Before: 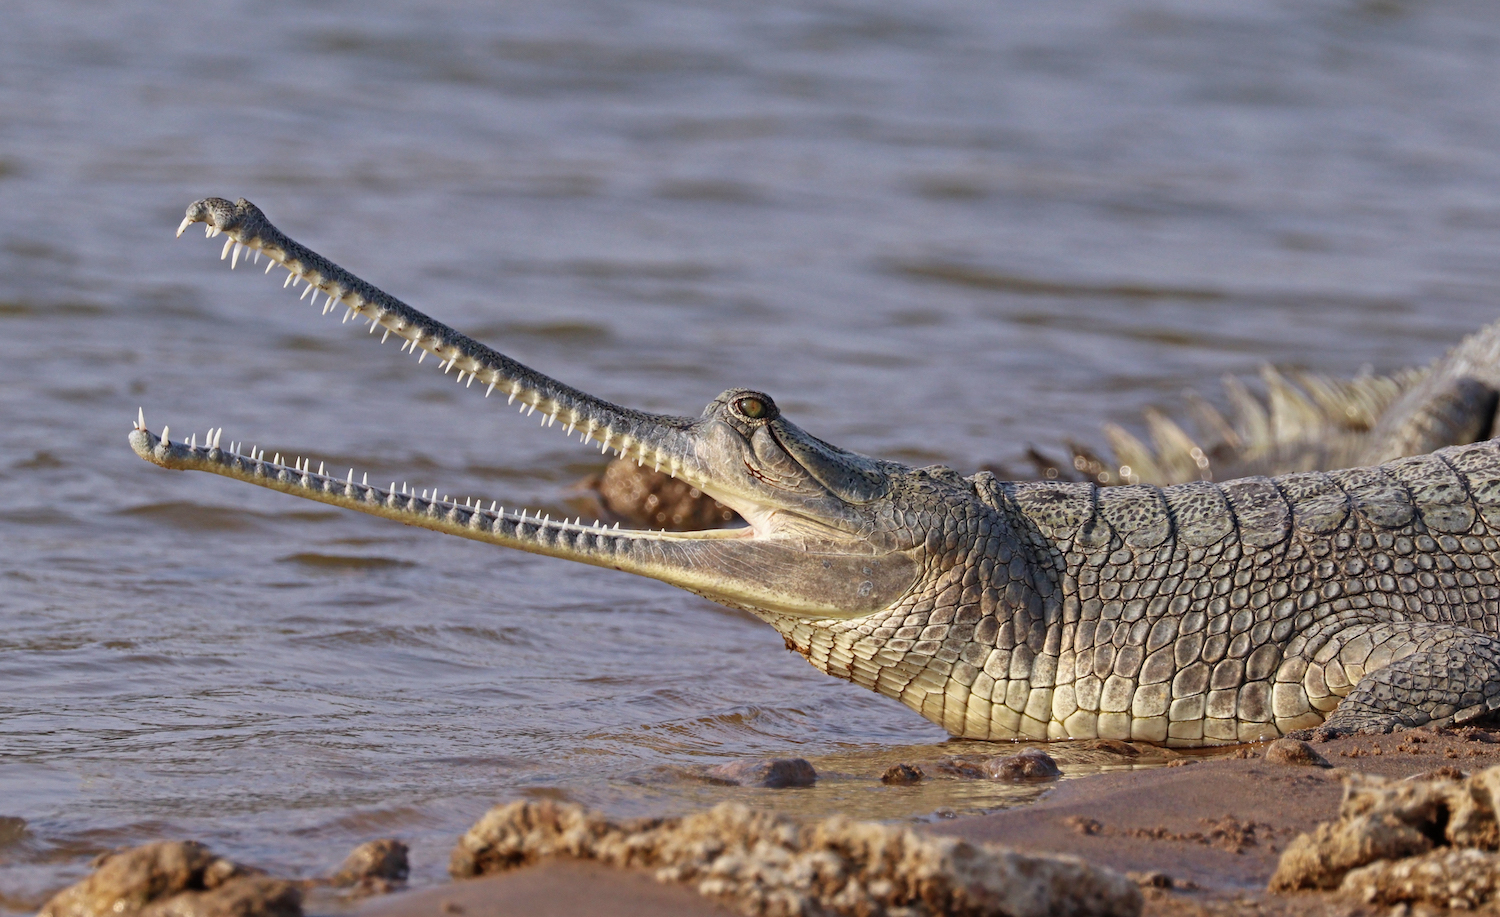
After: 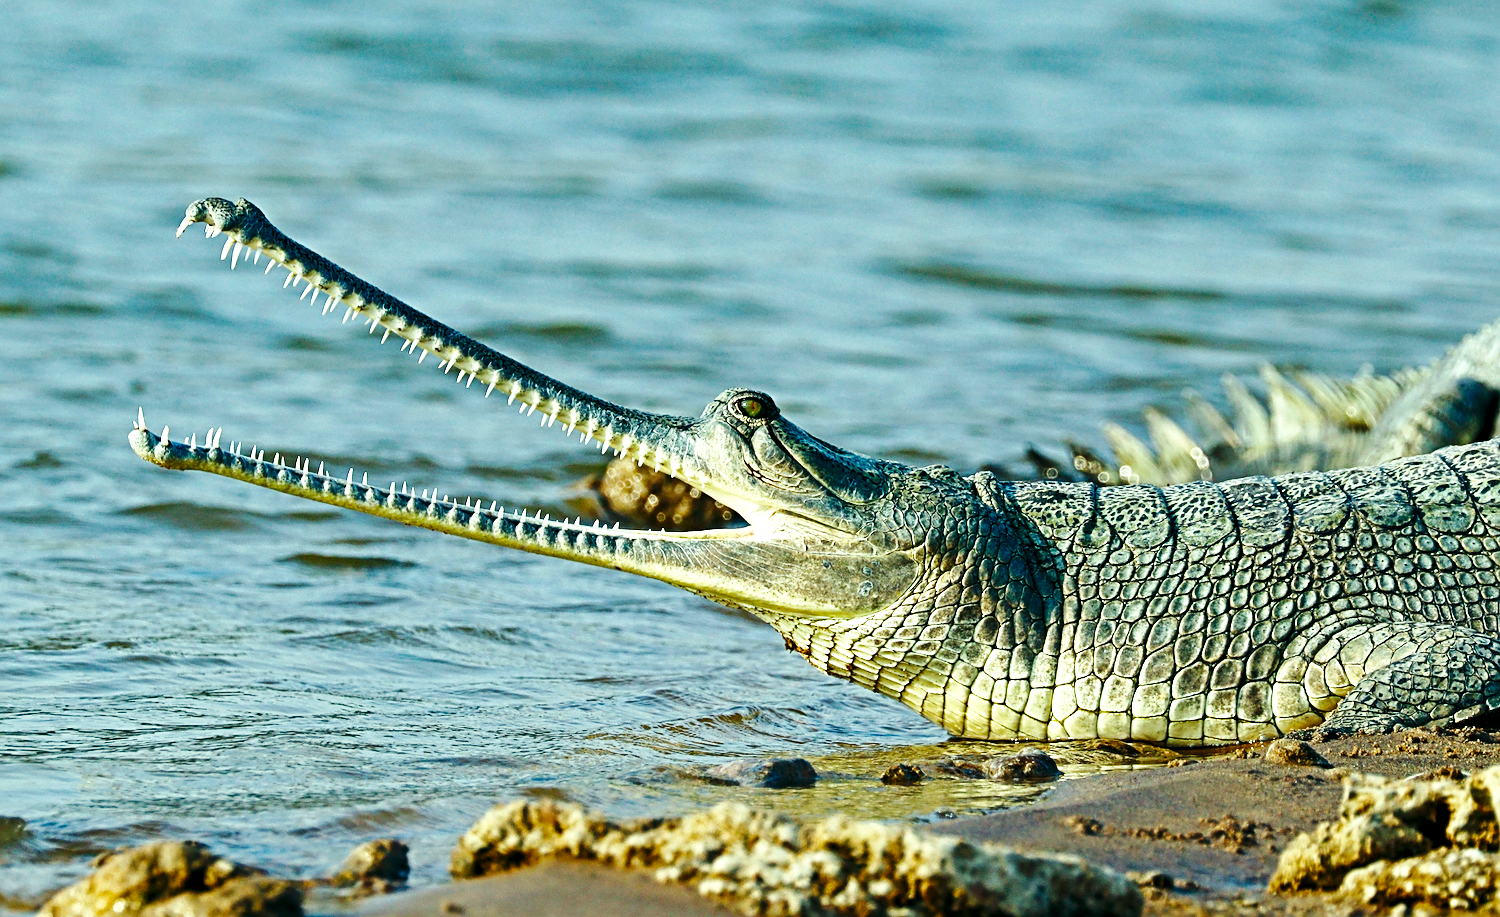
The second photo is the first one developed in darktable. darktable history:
color balance rgb: shadows lift › luminance -7.7%, shadows lift › chroma 2.13%, shadows lift › hue 165.27°, power › luminance -7.77%, power › chroma 1.1%, power › hue 215.88°, highlights gain › luminance 15.15%, highlights gain › chroma 7%, highlights gain › hue 125.57°, global offset › luminance -0.33%, global offset › chroma 0.11%, global offset › hue 165.27°, perceptual saturation grading › global saturation 24.42%, perceptual saturation grading › highlights -24.42%, perceptual saturation grading › mid-tones 24.42%, perceptual saturation grading › shadows 40%, perceptual brilliance grading › global brilliance -5%, perceptual brilliance grading › highlights 24.42%, perceptual brilliance grading › mid-tones 7%, perceptual brilliance grading › shadows -5%
sharpen: on, module defaults
white balance: red 1, blue 1
base curve: curves: ch0 [(0, 0) (0.036, 0.025) (0.121, 0.166) (0.206, 0.329) (0.605, 0.79) (1, 1)], preserve colors none
